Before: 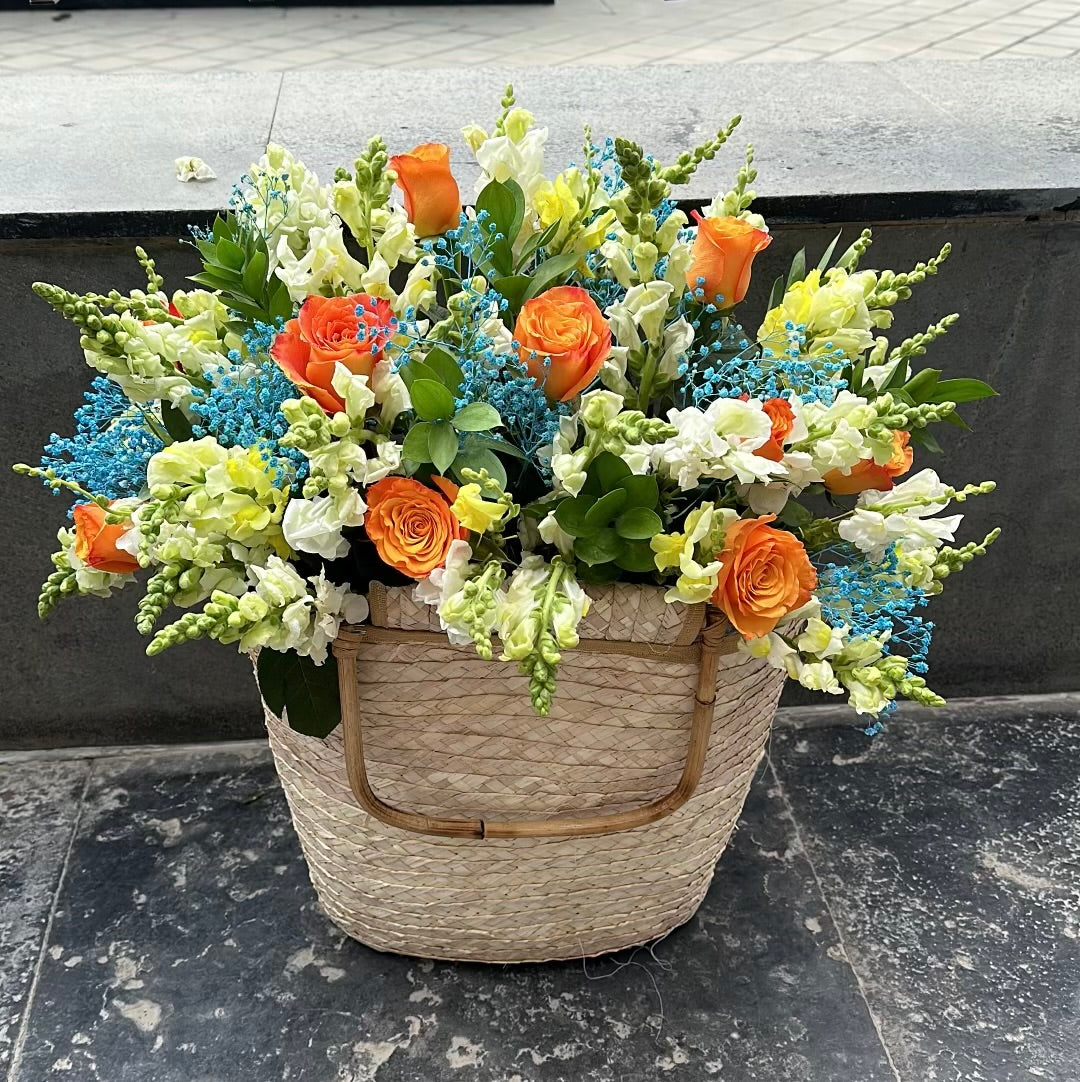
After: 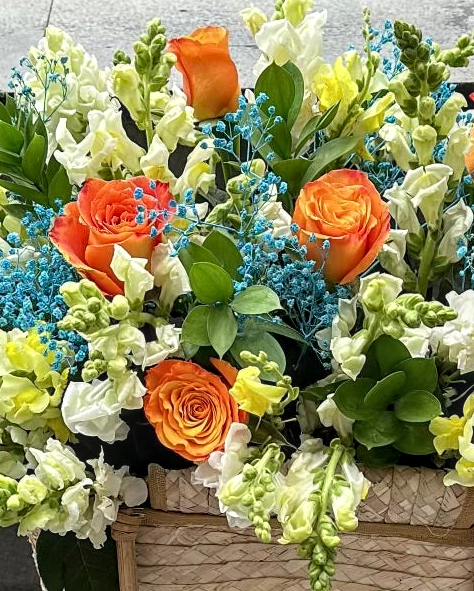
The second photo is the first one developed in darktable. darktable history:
local contrast: on, module defaults
crop: left 20.518%, top 10.901%, right 35.545%, bottom 34.441%
tone equalizer: on, module defaults
